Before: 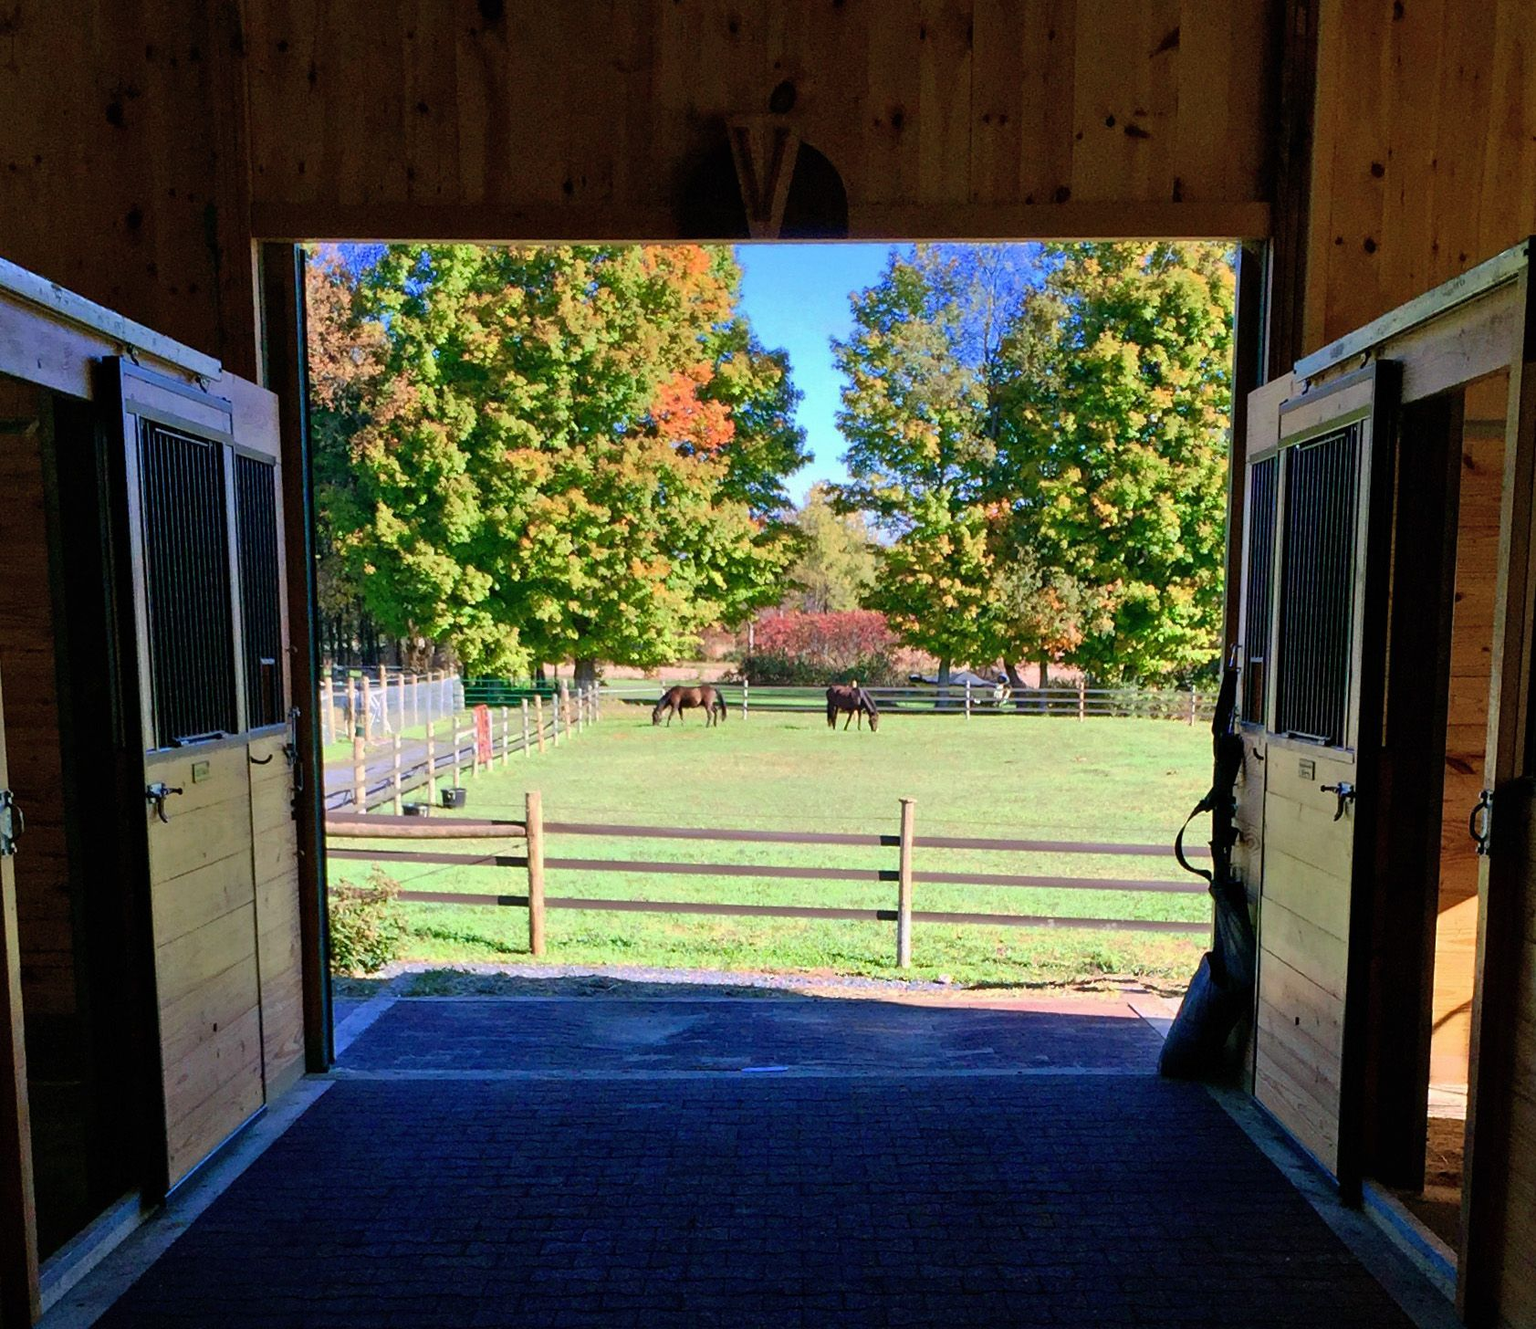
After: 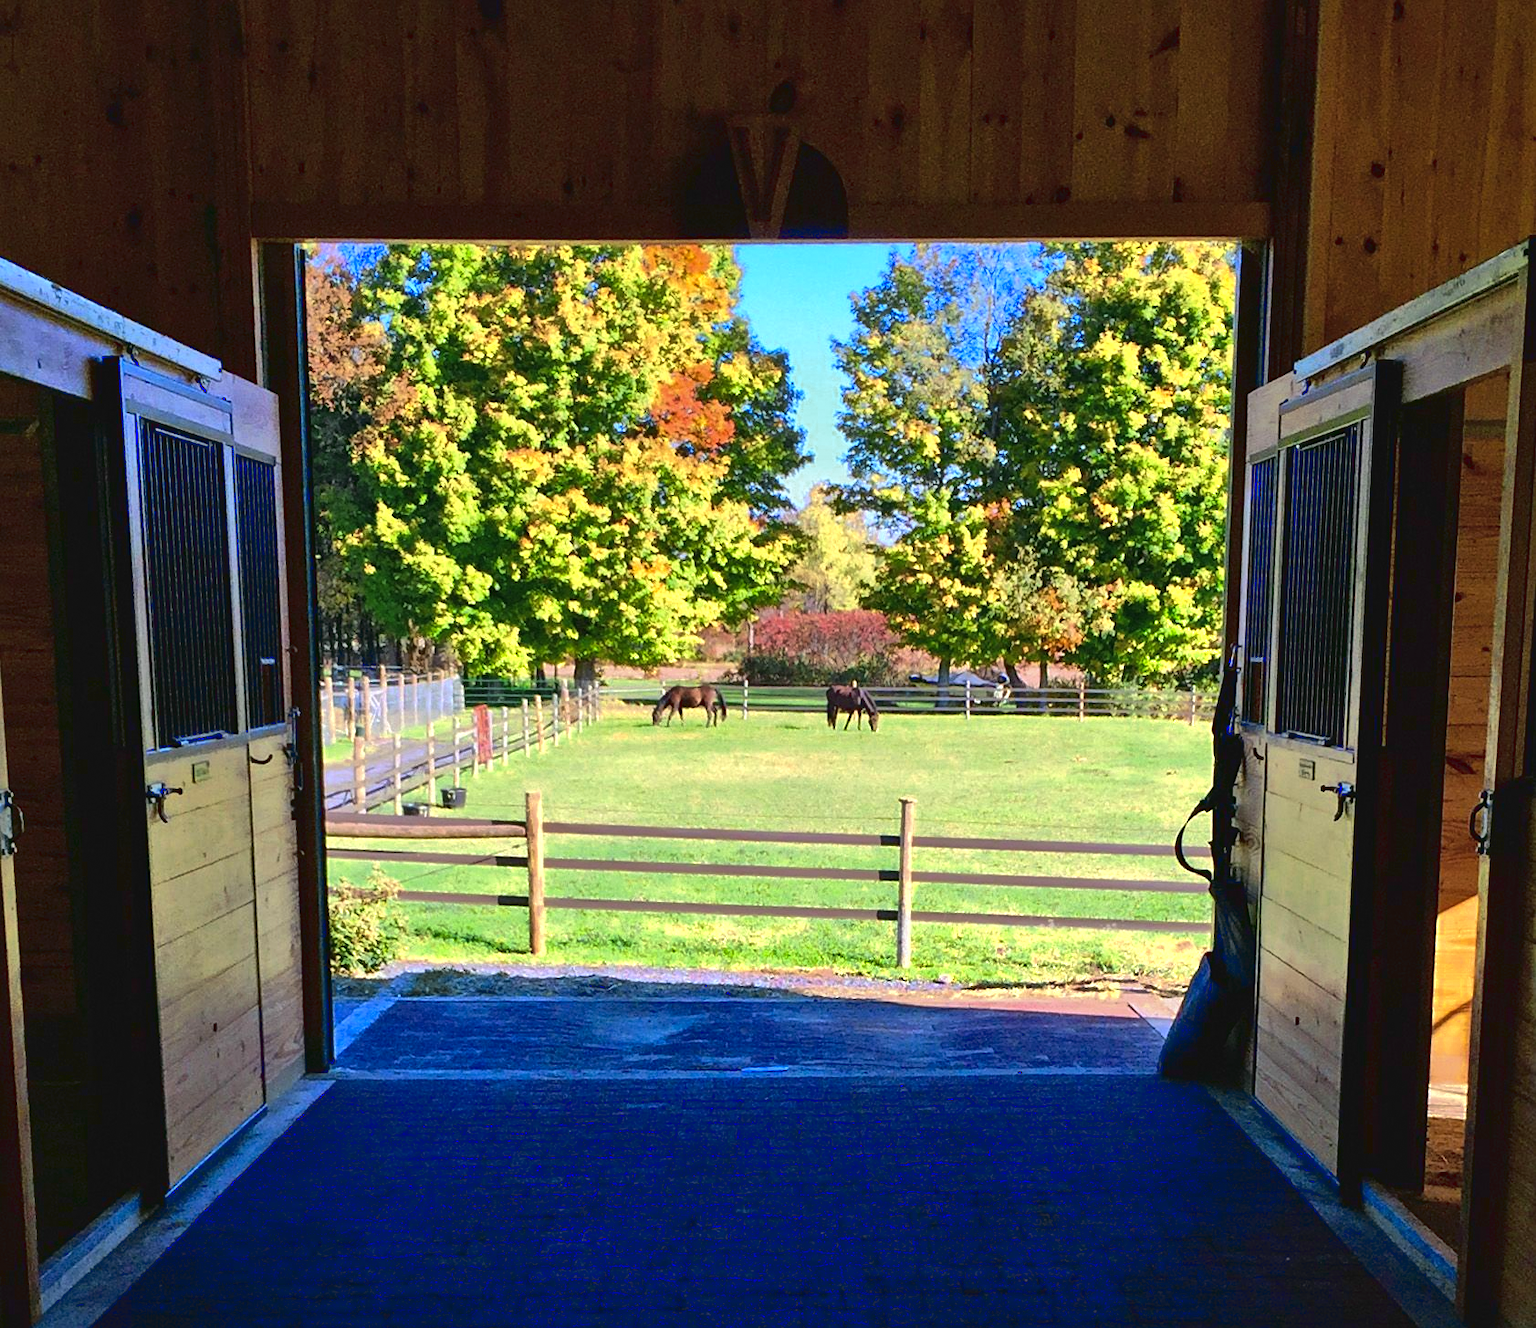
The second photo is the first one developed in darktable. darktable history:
sharpen: amount 0.2
grain: coarseness 0.81 ISO, strength 1.34%, mid-tones bias 0%
shadows and highlights: shadows 40, highlights -60
color zones: curves: ch0 [(0, 0.485) (0.178, 0.476) (0.261, 0.623) (0.411, 0.403) (0.708, 0.603) (0.934, 0.412)]; ch1 [(0.003, 0.485) (0.149, 0.496) (0.229, 0.584) (0.326, 0.551) (0.484, 0.262) (0.757, 0.643)]
tone curve: curves: ch0 [(0, 0.032) (0.181, 0.156) (0.751, 0.829) (1, 1)], color space Lab, linked channels, preserve colors none
